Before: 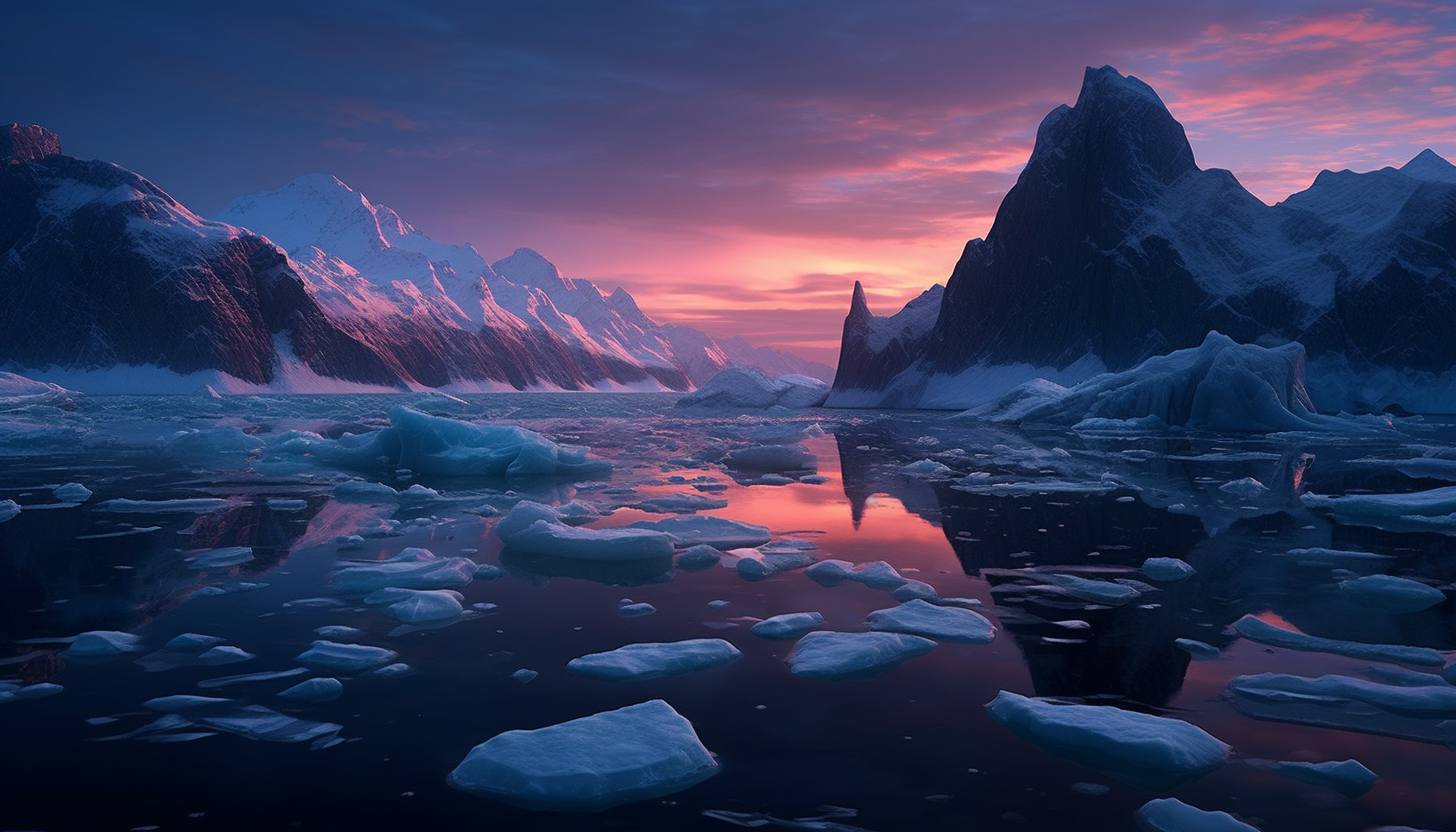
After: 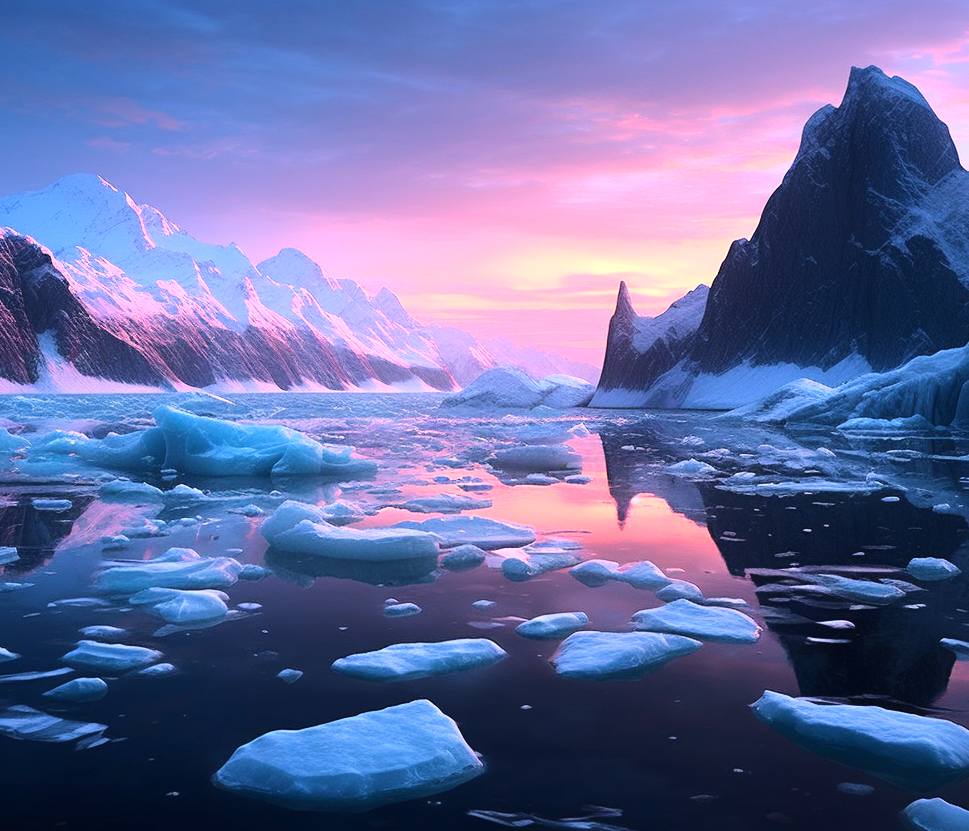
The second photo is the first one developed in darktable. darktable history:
crop and rotate: left 16.186%, right 17.251%
base curve: curves: ch0 [(0, 0) (0.028, 0.03) (0.121, 0.232) (0.46, 0.748) (0.859, 0.968) (1, 1)]
exposure: black level correction 0, exposure 0.893 EV, compensate highlight preservation false
